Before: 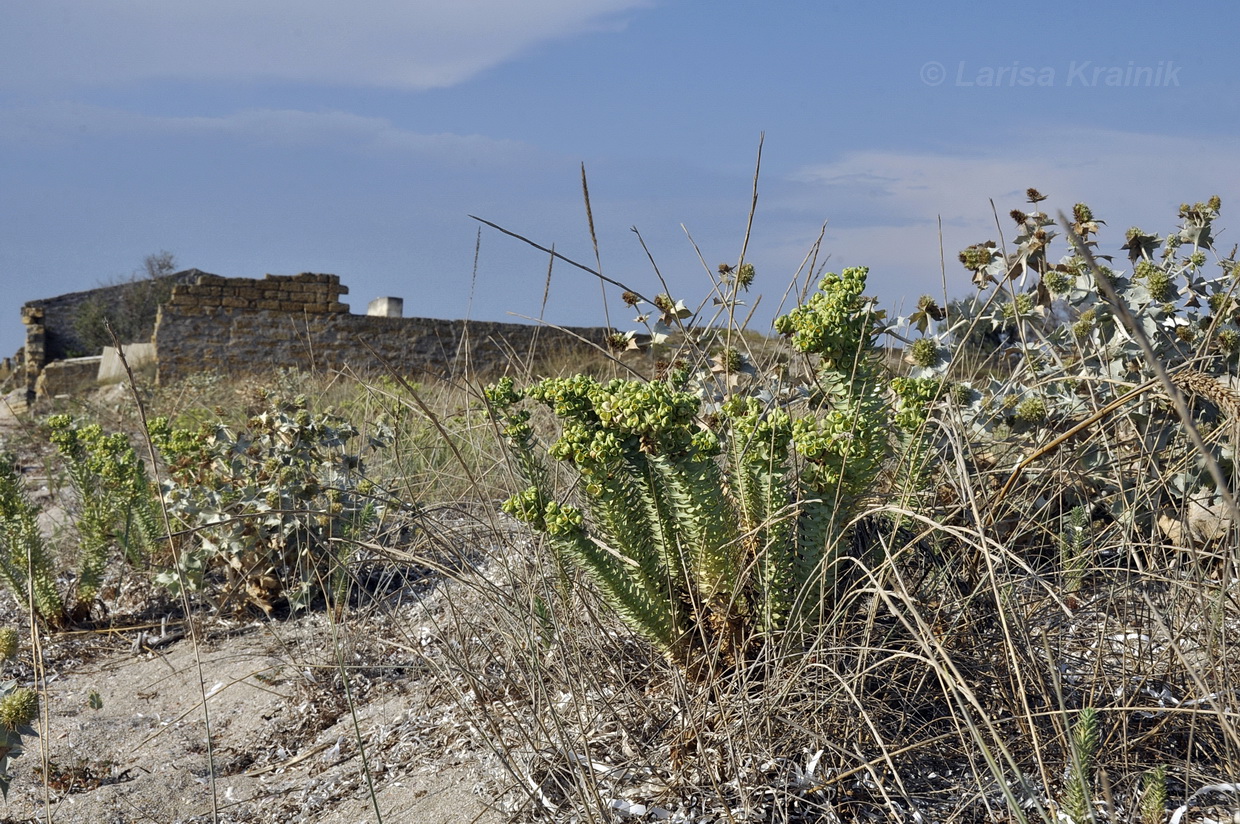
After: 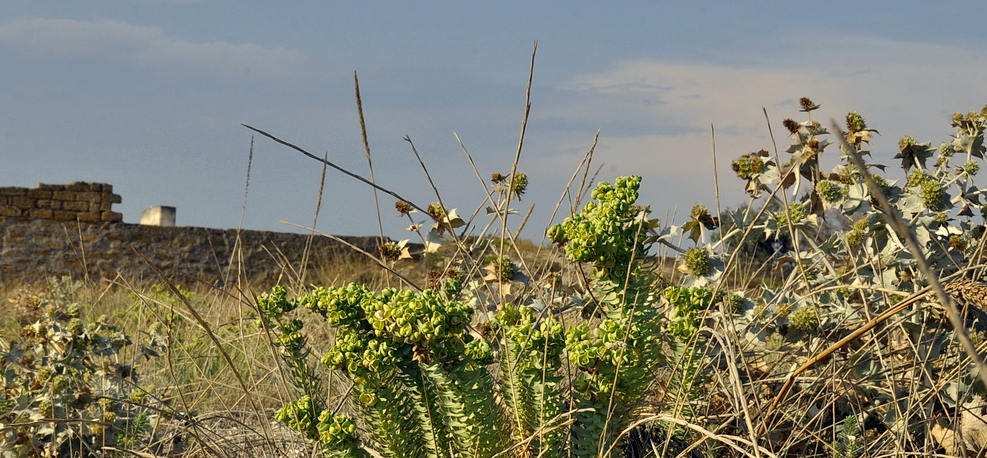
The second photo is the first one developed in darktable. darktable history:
crop: left 18.357%, top 11.095%, right 1.998%, bottom 33.318%
color correction: highlights a* 2.38, highlights b* 23.35
